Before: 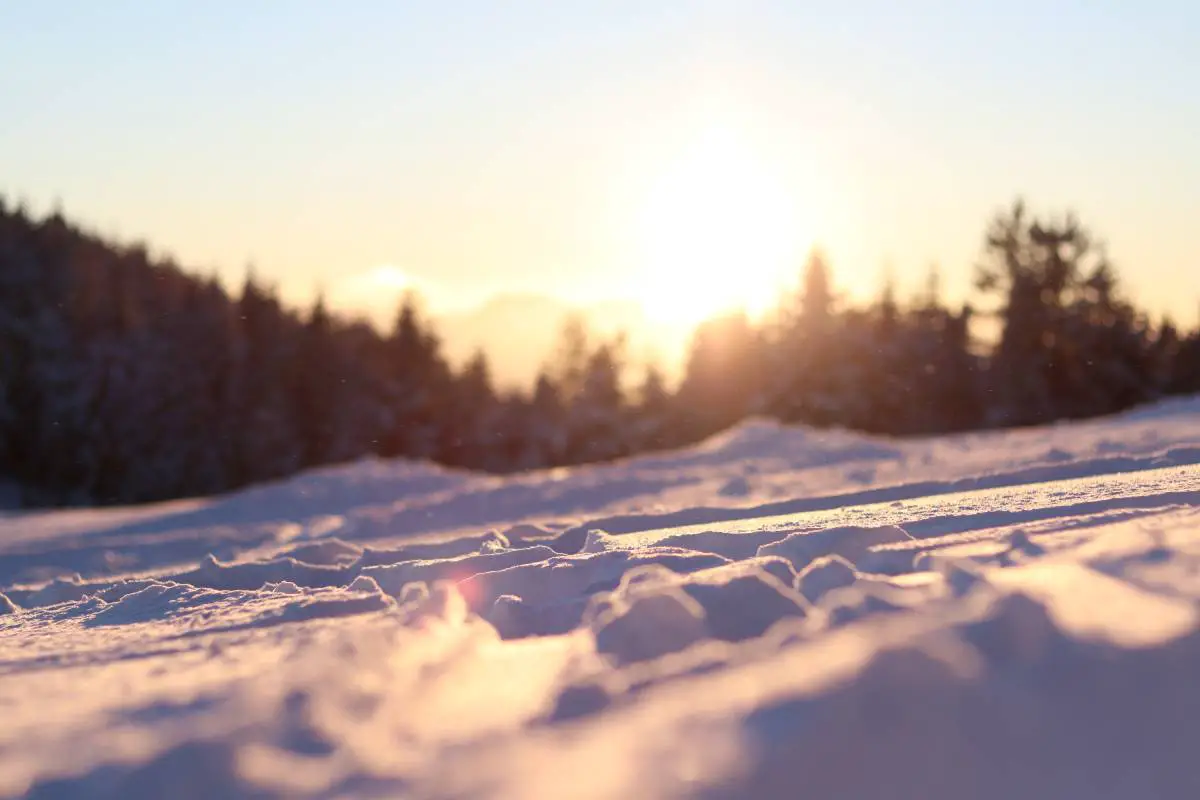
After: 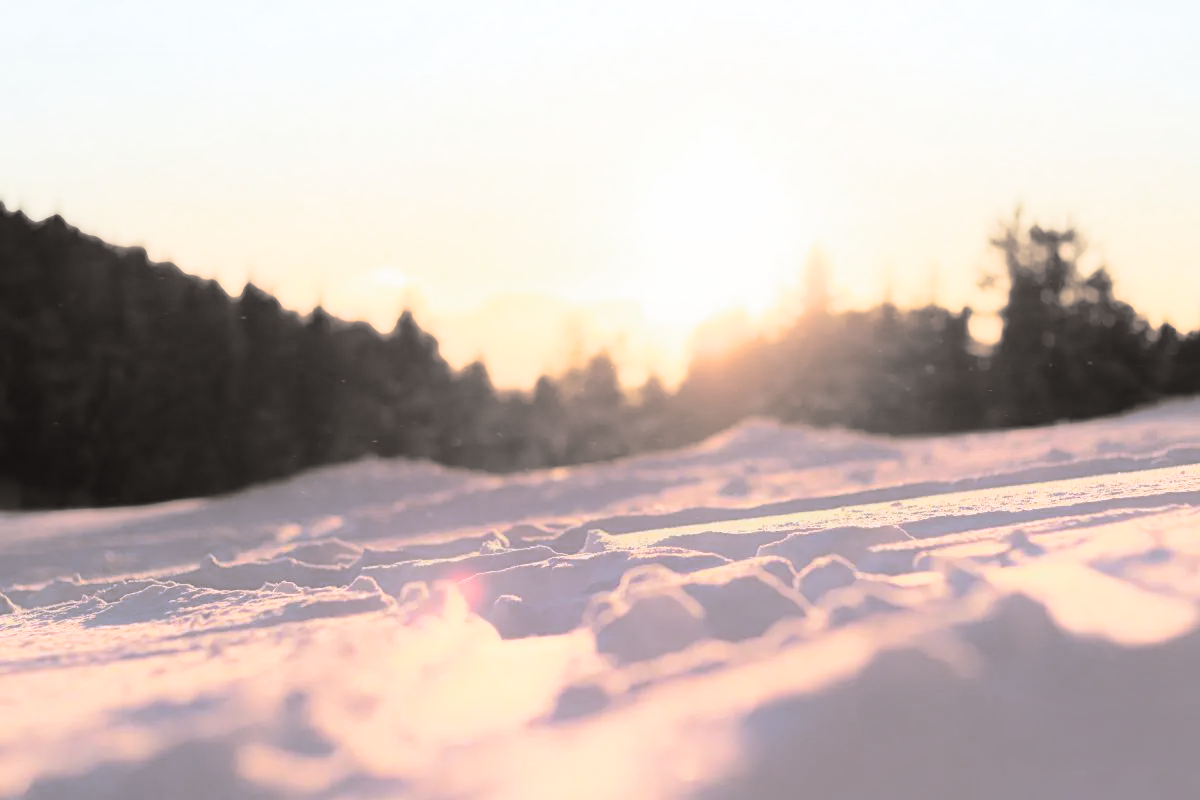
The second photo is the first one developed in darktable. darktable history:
base curve: curves: ch0 [(0, 0) (0.028, 0.03) (0.121, 0.232) (0.46, 0.748) (0.859, 0.968) (1, 1)]
split-toning: shadows › hue 26°, shadows › saturation 0.09, highlights › hue 40°, highlights › saturation 0.18, balance -63, compress 0%
contrast equalizer: octaves 7, y [[0.6 ×6], [0.55 ×6], [0 ×6], [0 ×6], [0 ×6]], mix -1
